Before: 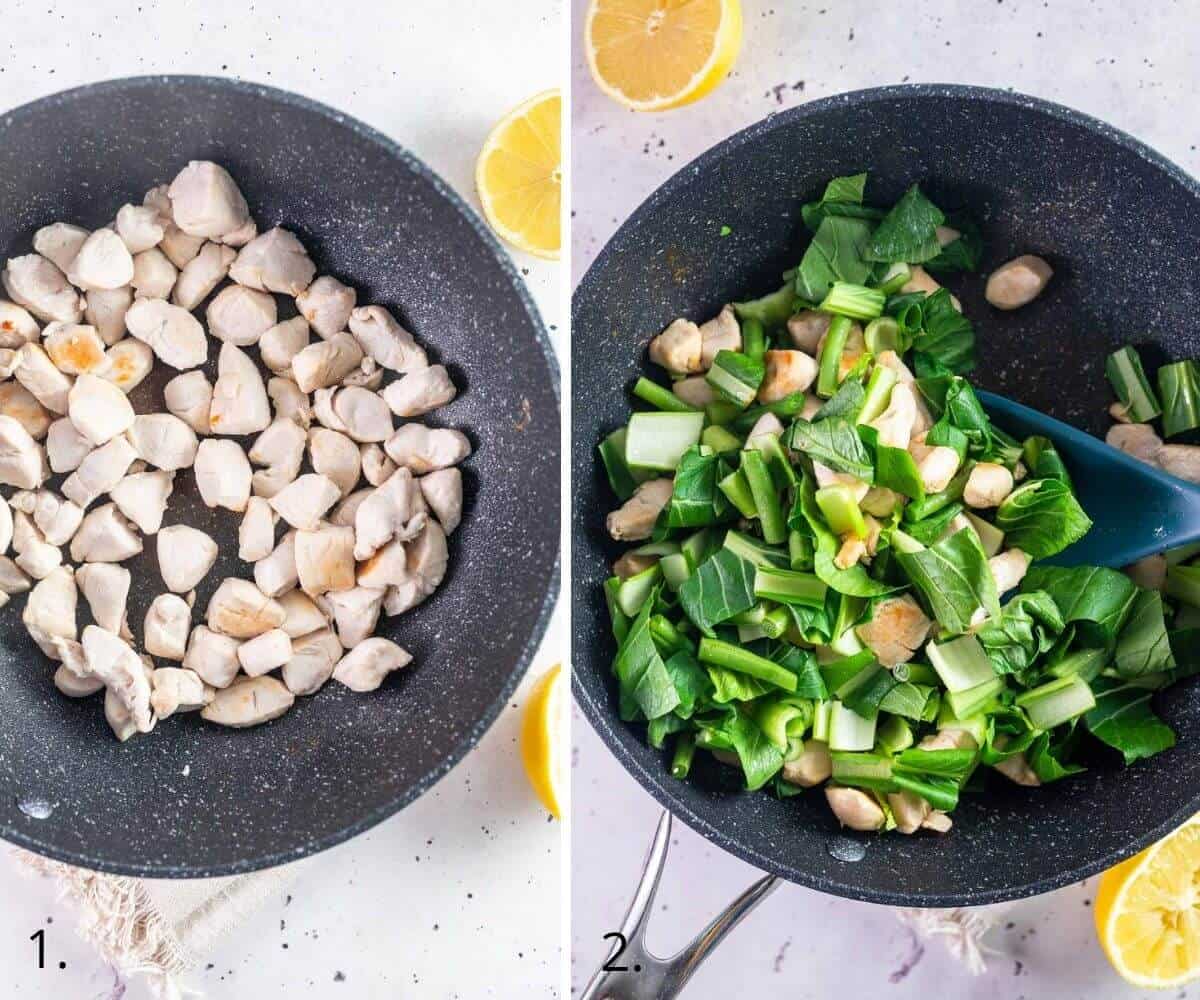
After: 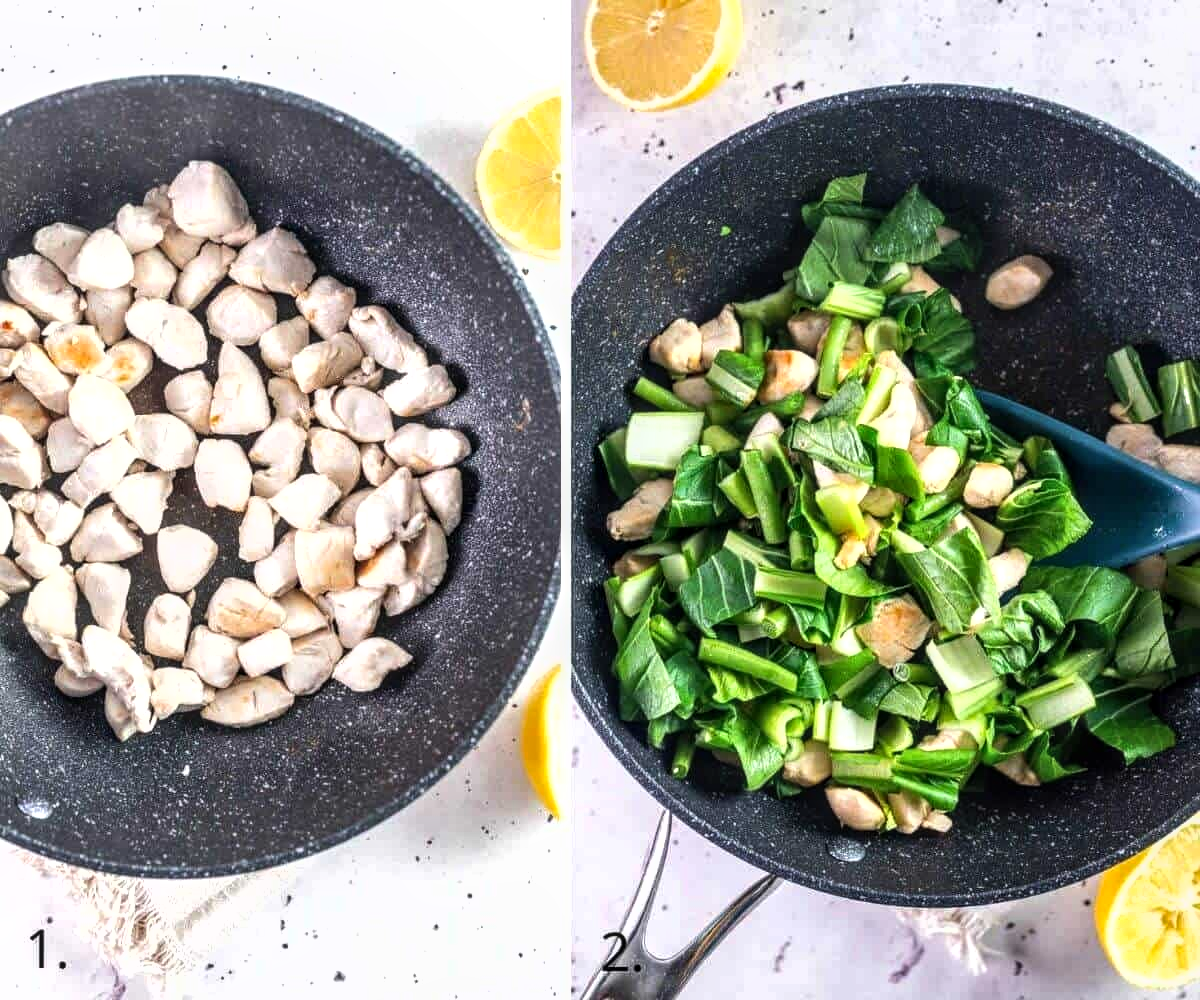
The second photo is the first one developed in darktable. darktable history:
shadows and highlights: radius 125.46, shadows 30.51, highlights -30.51, low approximation 0.01, soften with gaussian
local contrast: detail 130%
tone equalizer: -8 EV -0.417 EV, -7 EV -0.389 EV, -6 EV -0.333 EV, -5 EV -0.222 EV, -3 EV 0.222 EV, -2 EV 0.333 EV, -1 EV 0.389 EV, +0 EV 0.417 EV, edges refinement/feathering 500, mask exposure compensation -1.57 EV, preserve details no
